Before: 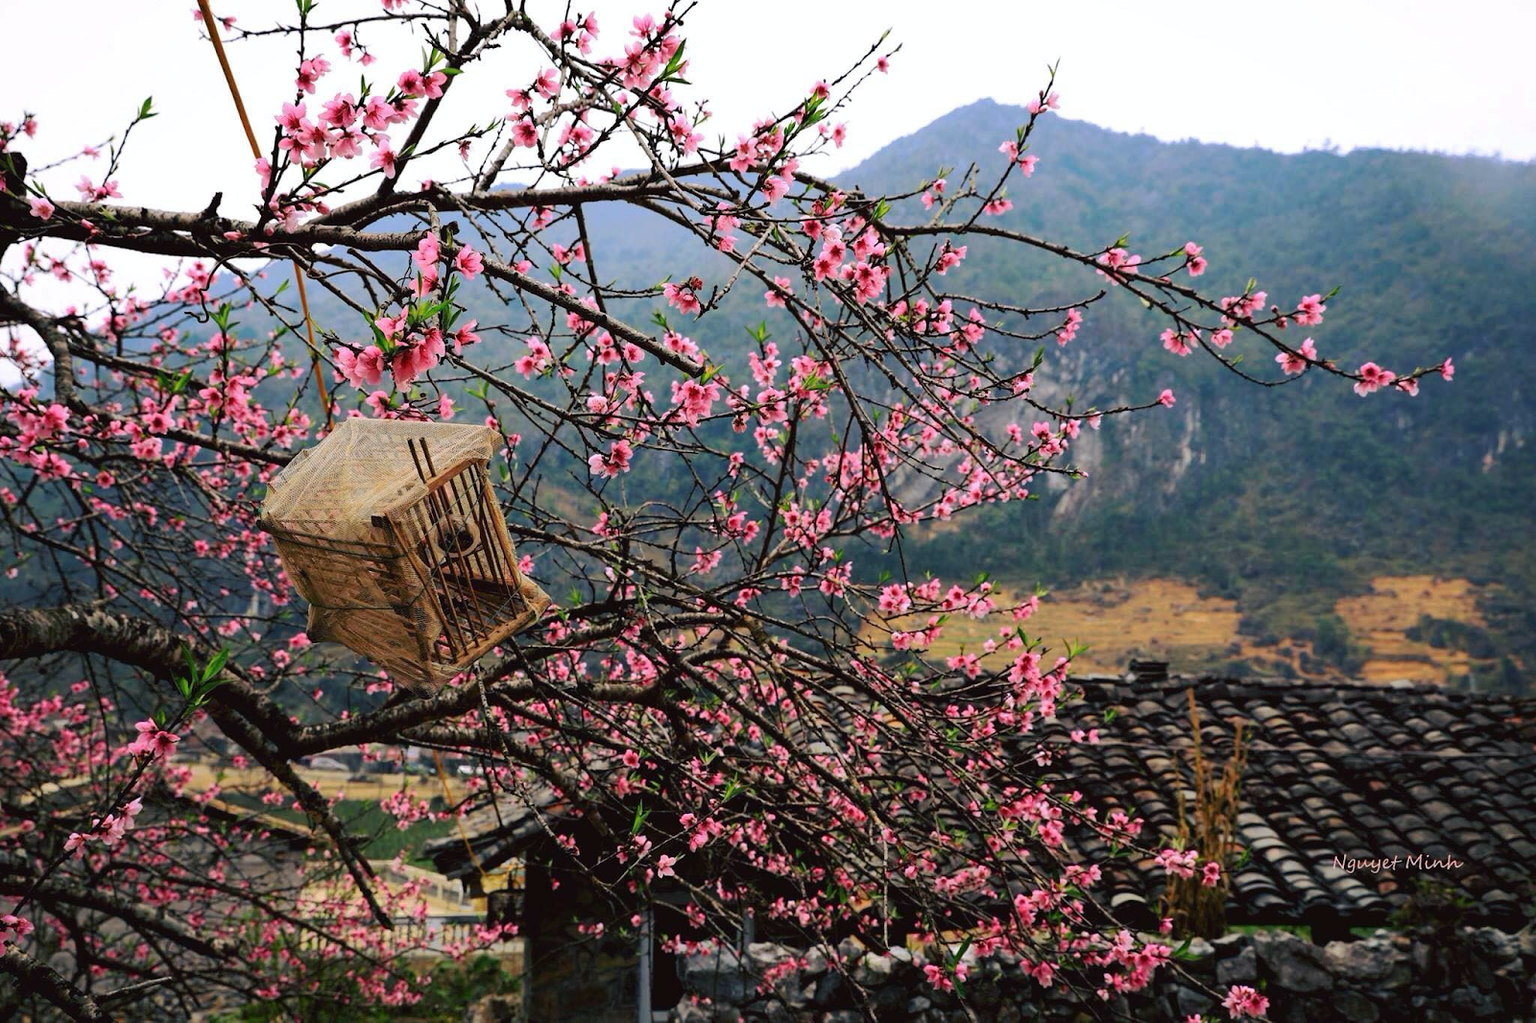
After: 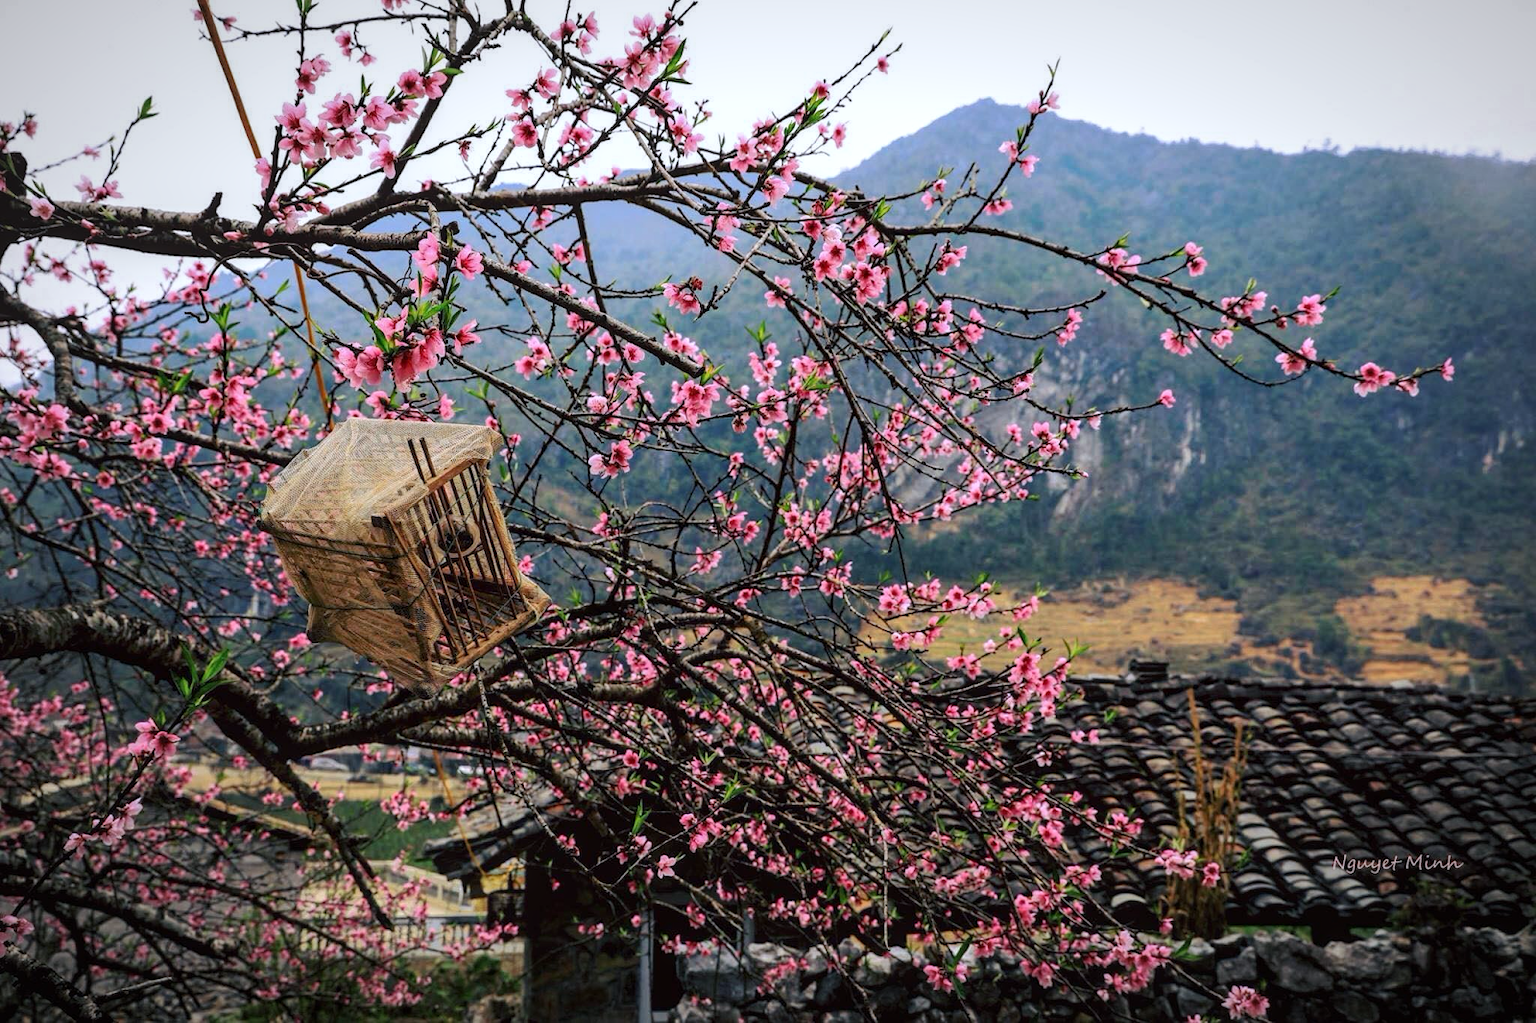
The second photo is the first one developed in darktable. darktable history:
vignetting: fall-off radius 70%, automatic ratio true
local contrast: on, module defaults
white balance: red 0.974, blue 1.044
